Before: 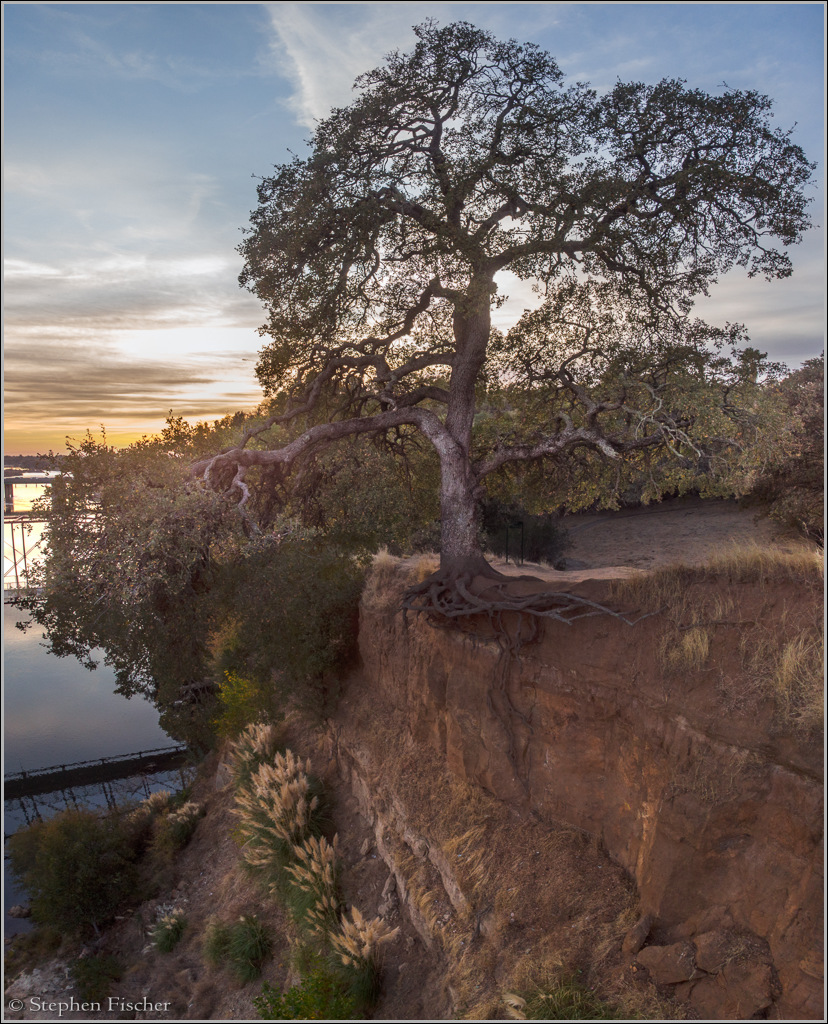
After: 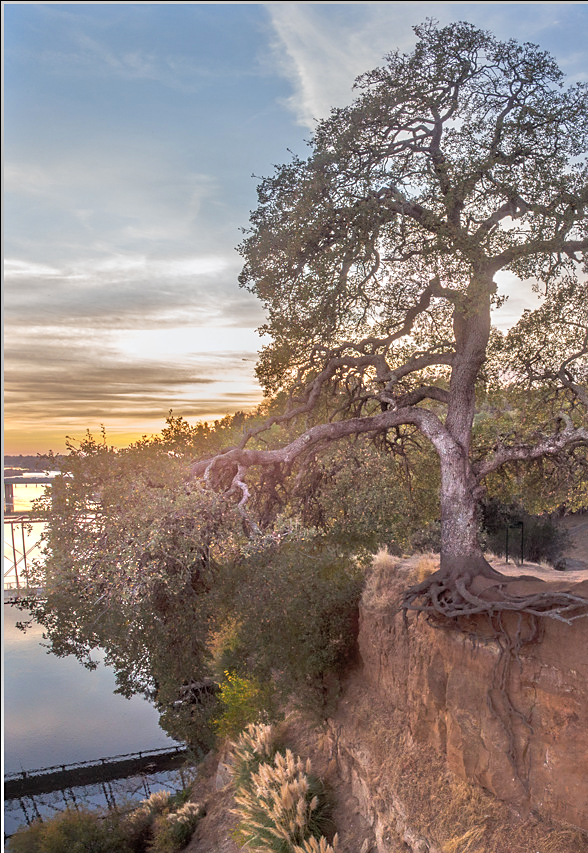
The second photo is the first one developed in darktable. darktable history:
crop: right 28.885%, bottom 16.626%
shadows and highlights: shadows 25, highlights -25
sharpen: radius 1.458, amount 0.398, threshold 1.271
tone equalizer: -7 EV 0.15 EV, -6 EV 0.6 EV, -5 EV 1.15 EV, -4 EV 1.33 EV, -3 EV 1.15 EV, -2 EV 0.6 EV, -1 EV 0.15 EV, mask exposure compensation -0.5 EV
